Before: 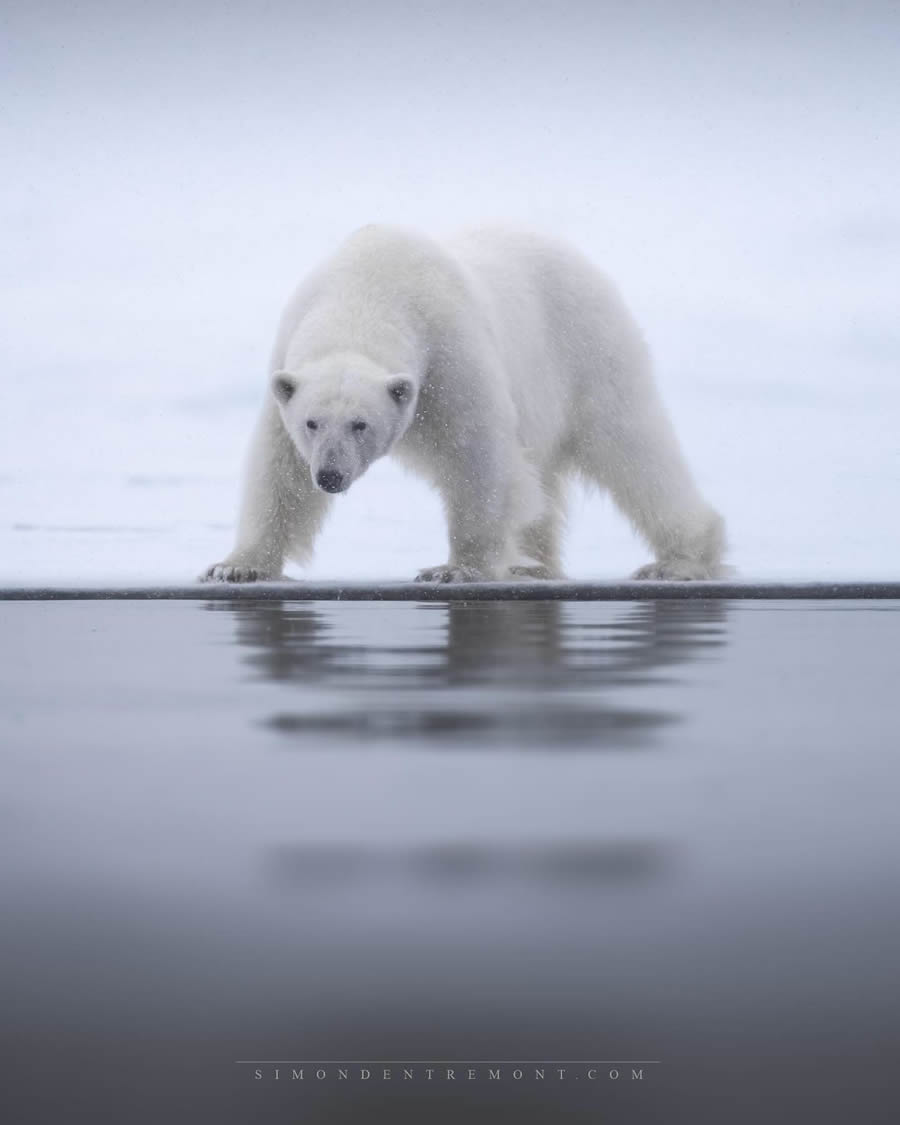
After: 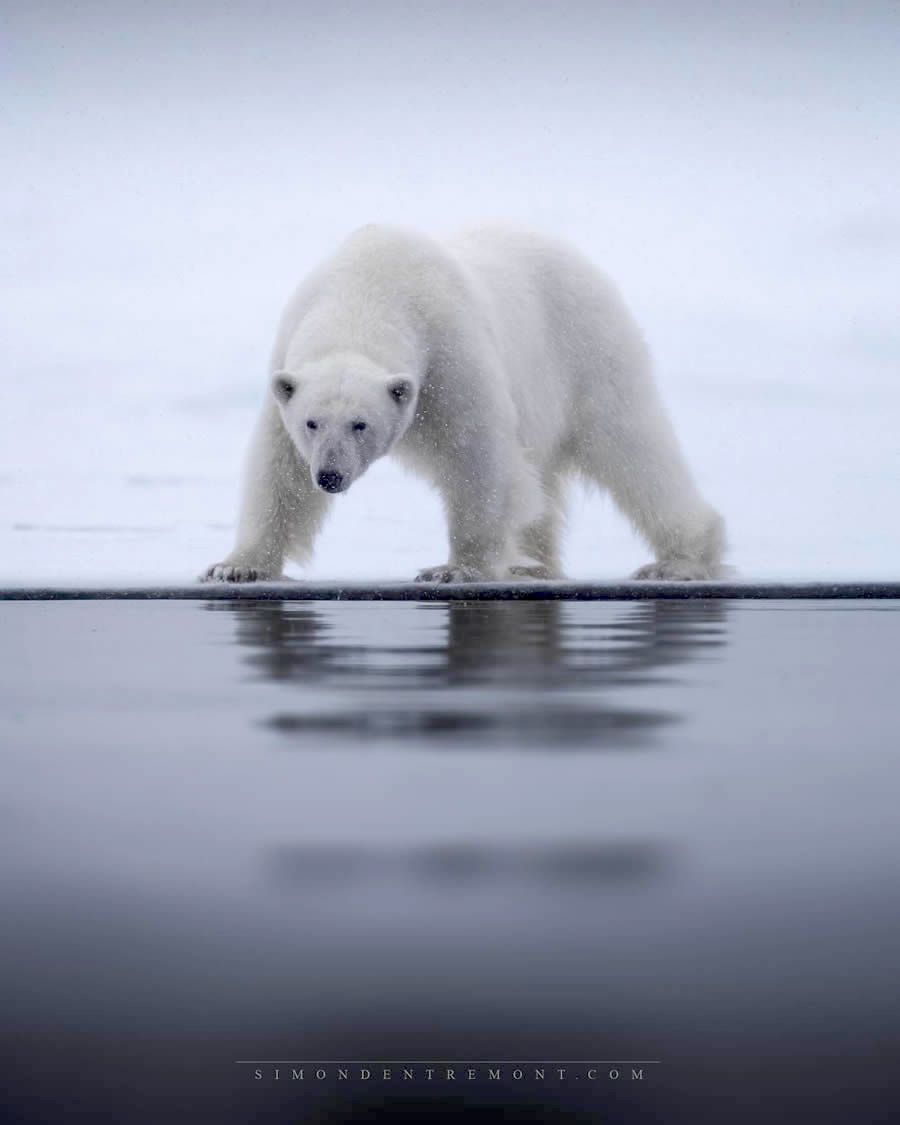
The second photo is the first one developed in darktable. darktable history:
exposure: black level correction 0.046, exposure 0.013 EV, compensate highlight preservation false
sharpen: radius 2.9, amount 0.868, threshold 47.169
